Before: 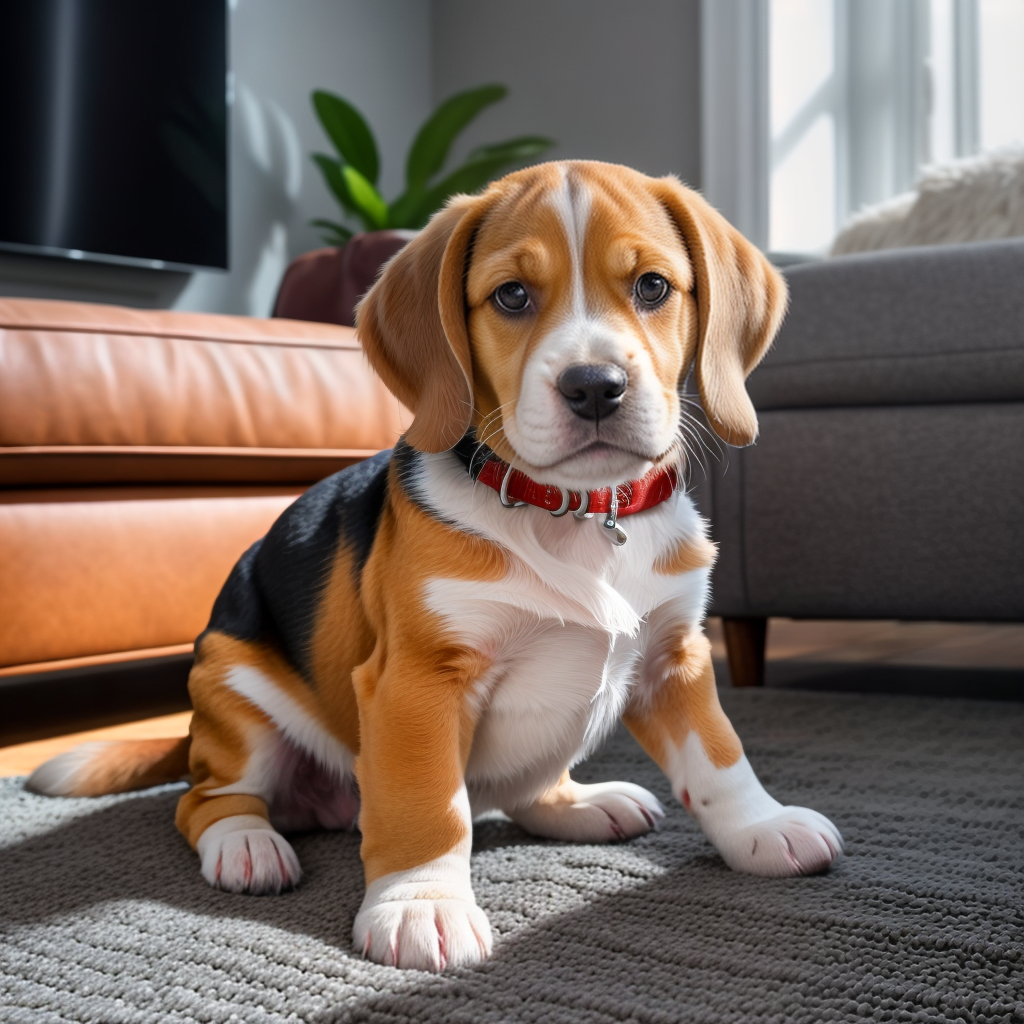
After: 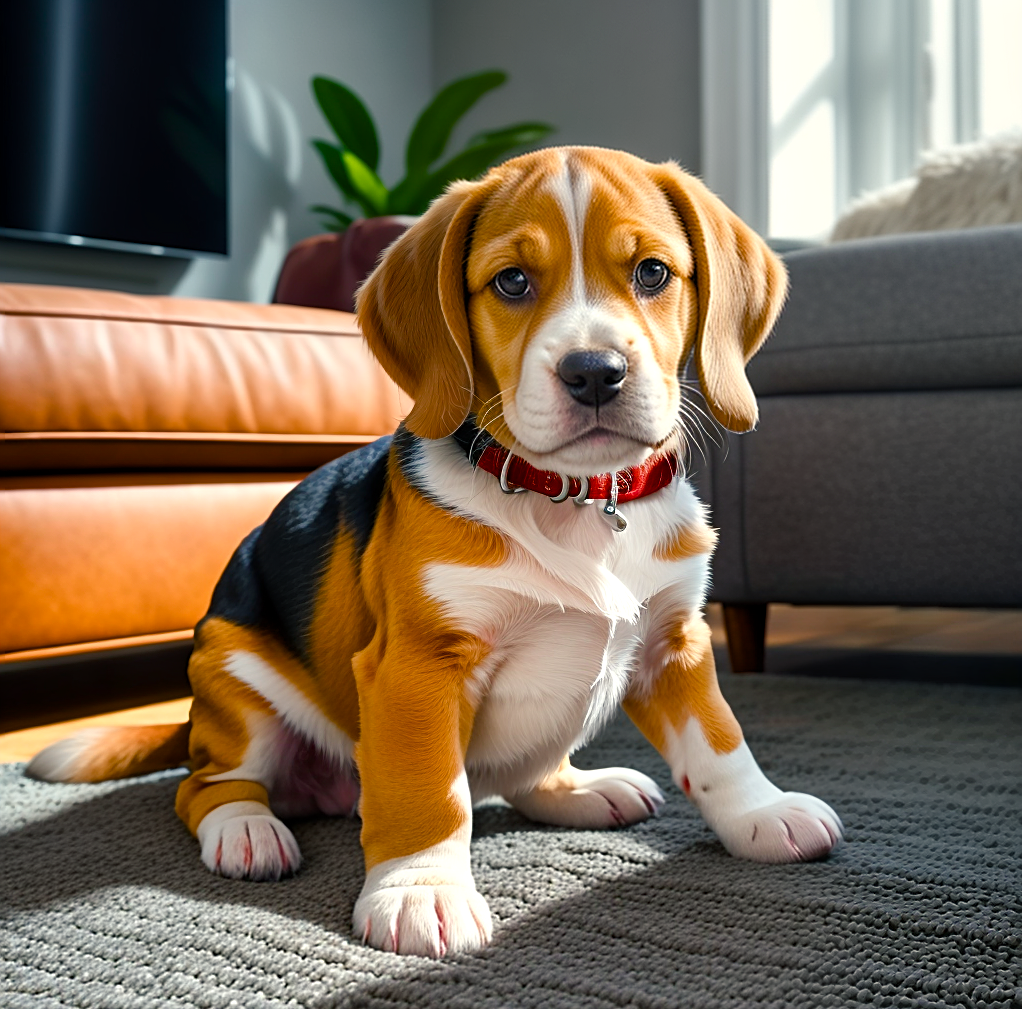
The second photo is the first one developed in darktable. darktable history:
crop: top 1.457%, right 0.101%
sharpen: on, module defaults
color balance rgb: shadows lift › chroma 2.03%, shadows lift › hue 187.78°, highlights gain › luminance 6.521%, highlights gain › chroma 2.509%, highlights gain › hue 91.14°, perceptual saturation grading › global saturation 20%, perceptual saturation grading › highlights -25.277%, perceptual saturation grading › shadows 49.711%, global vibrance 26.266%, contrast 6.387%
